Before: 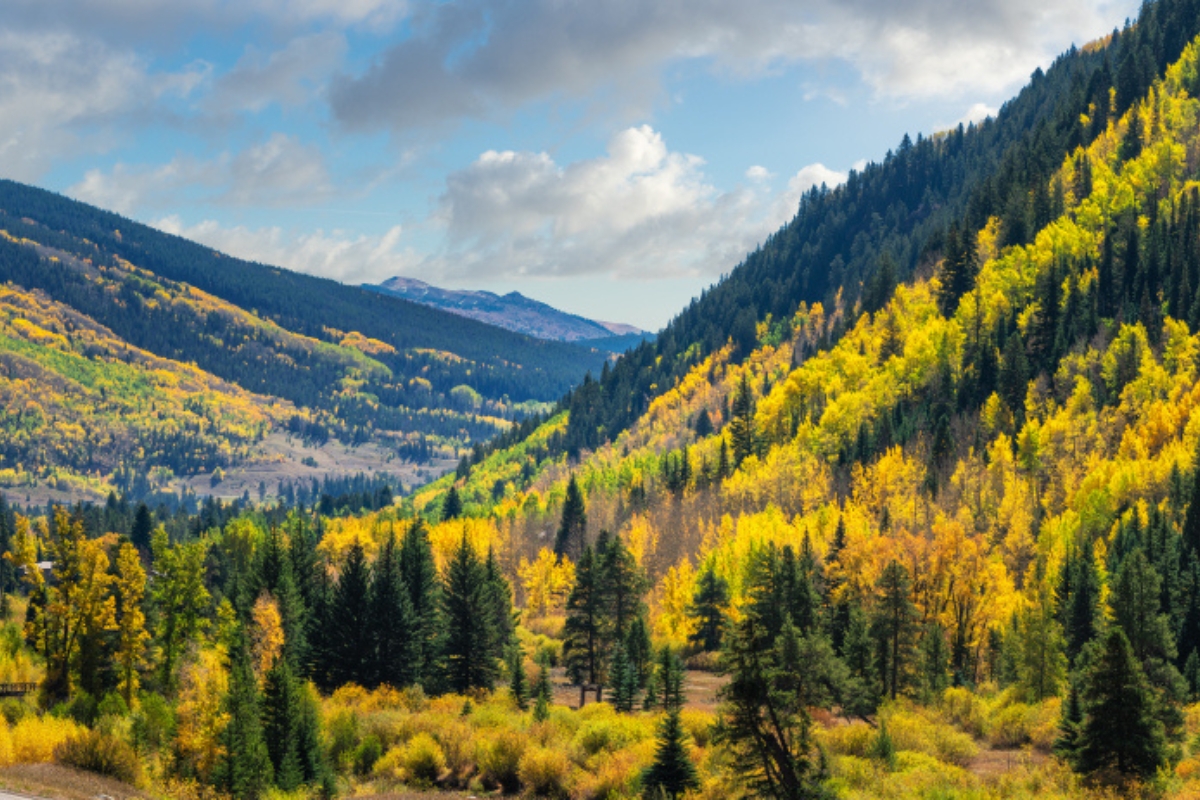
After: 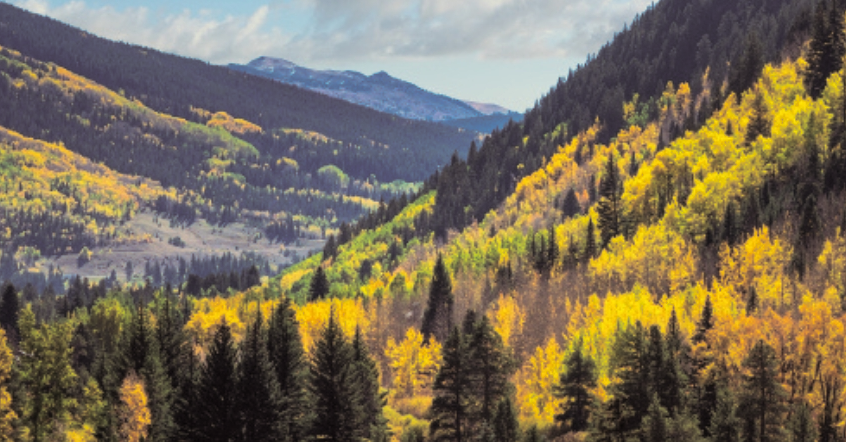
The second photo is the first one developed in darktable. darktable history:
split-toning: shadows › saturation 0.2
crop: left 11.123%, top 27.61%, right 18.3%, bottom 17.034%
